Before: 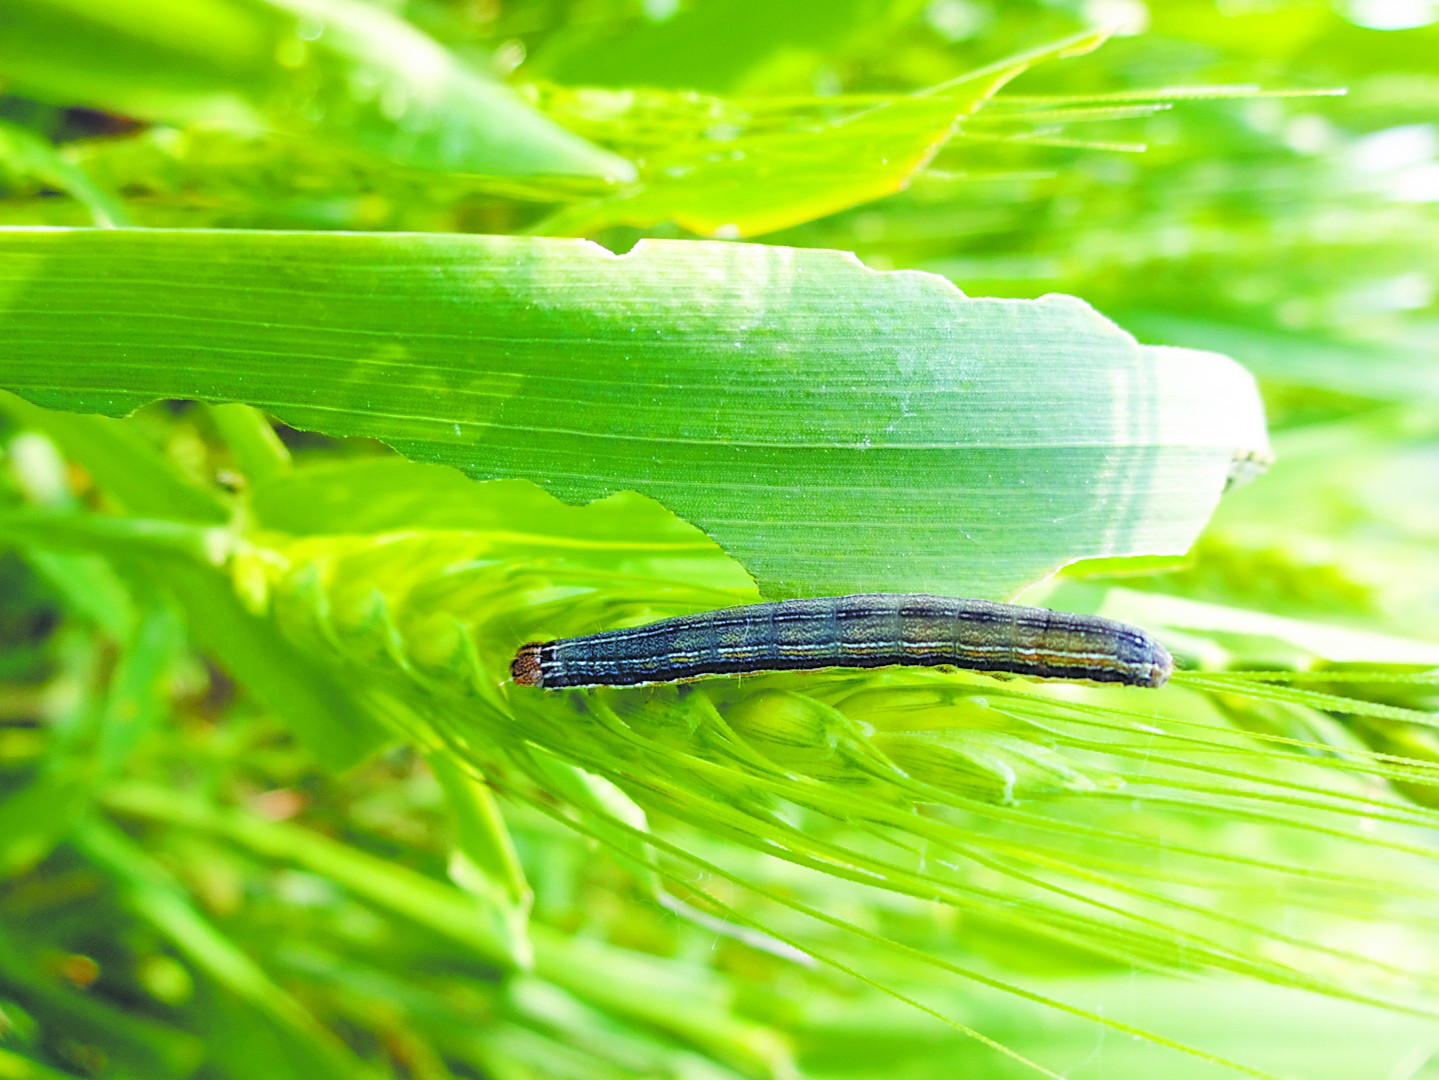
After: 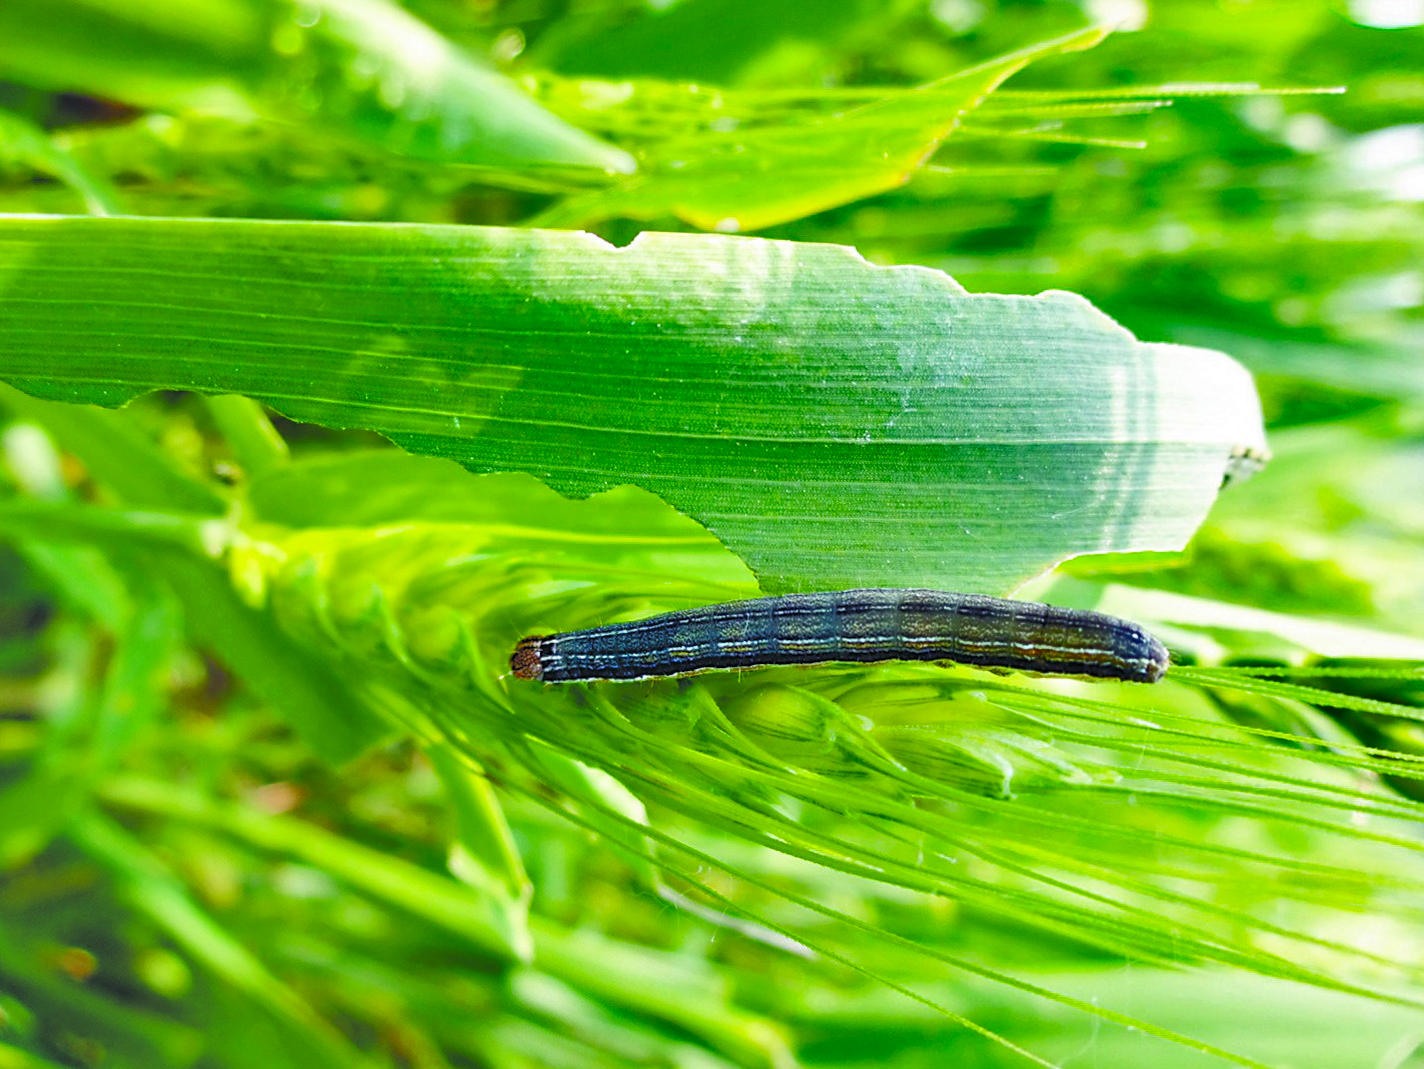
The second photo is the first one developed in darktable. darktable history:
shadows and highlights: radius 118.69, shadows 42.21, highlights -61.56, soften with gaussian
rotate and perspective: rotation 0.174°, lens shift (vertical) 0.013, lens shift (horizontal) 0.019, shear 0.001, automatic cropping original format, crop left 0.007, crop right 0.991, crop top 0.016, crop bottom 0.997
